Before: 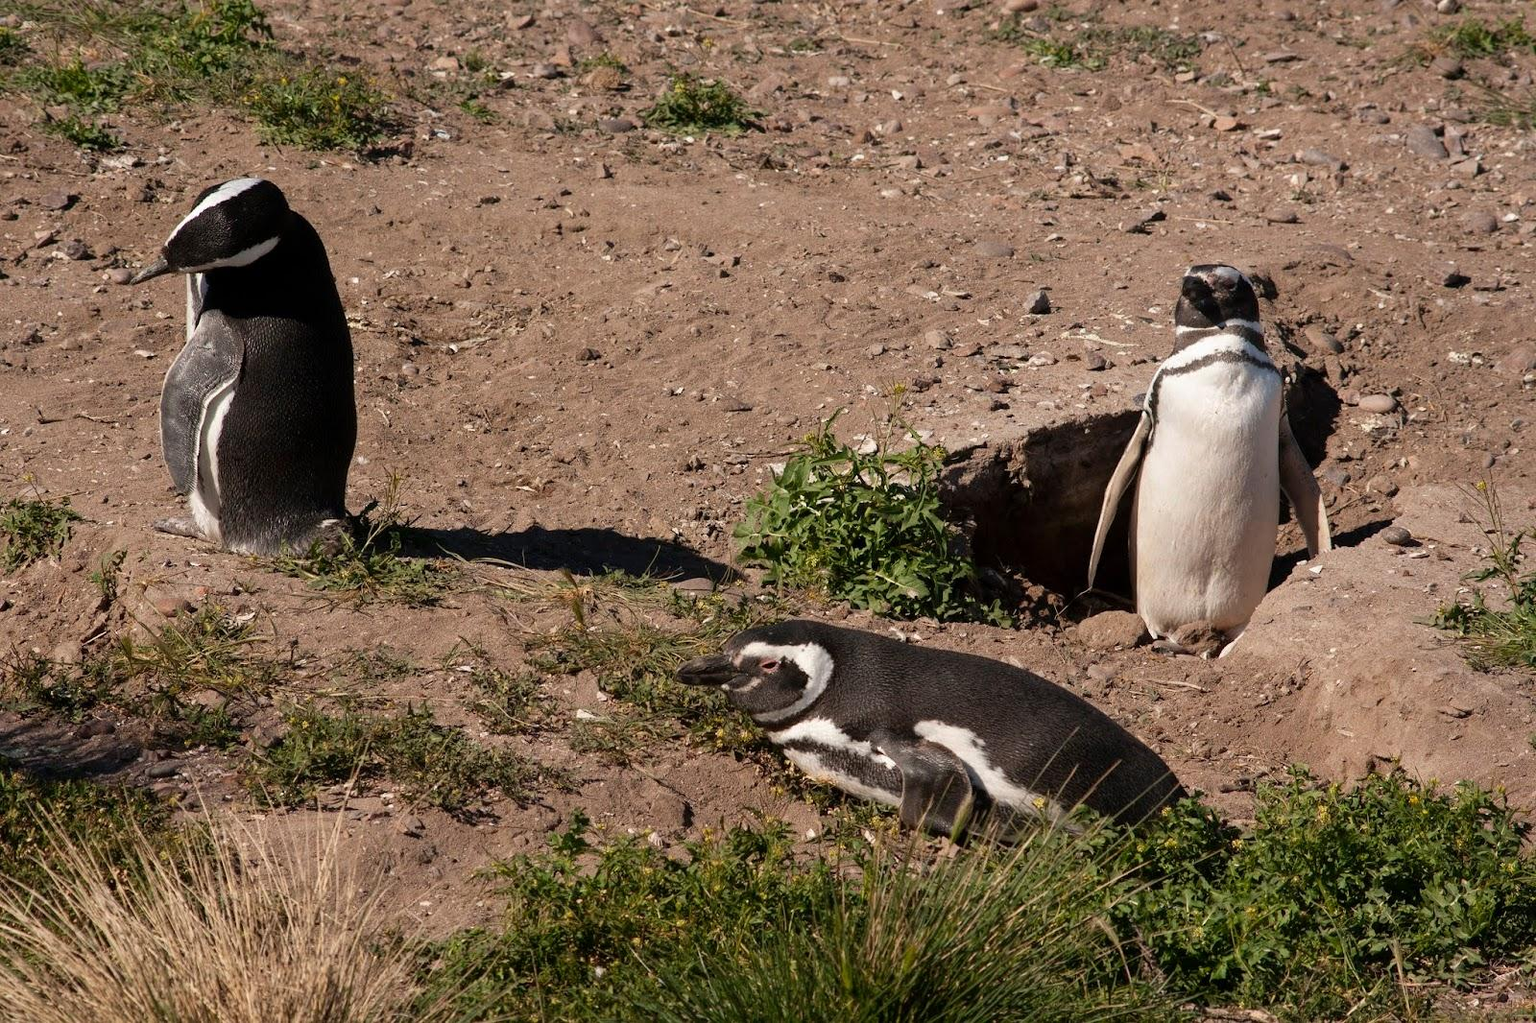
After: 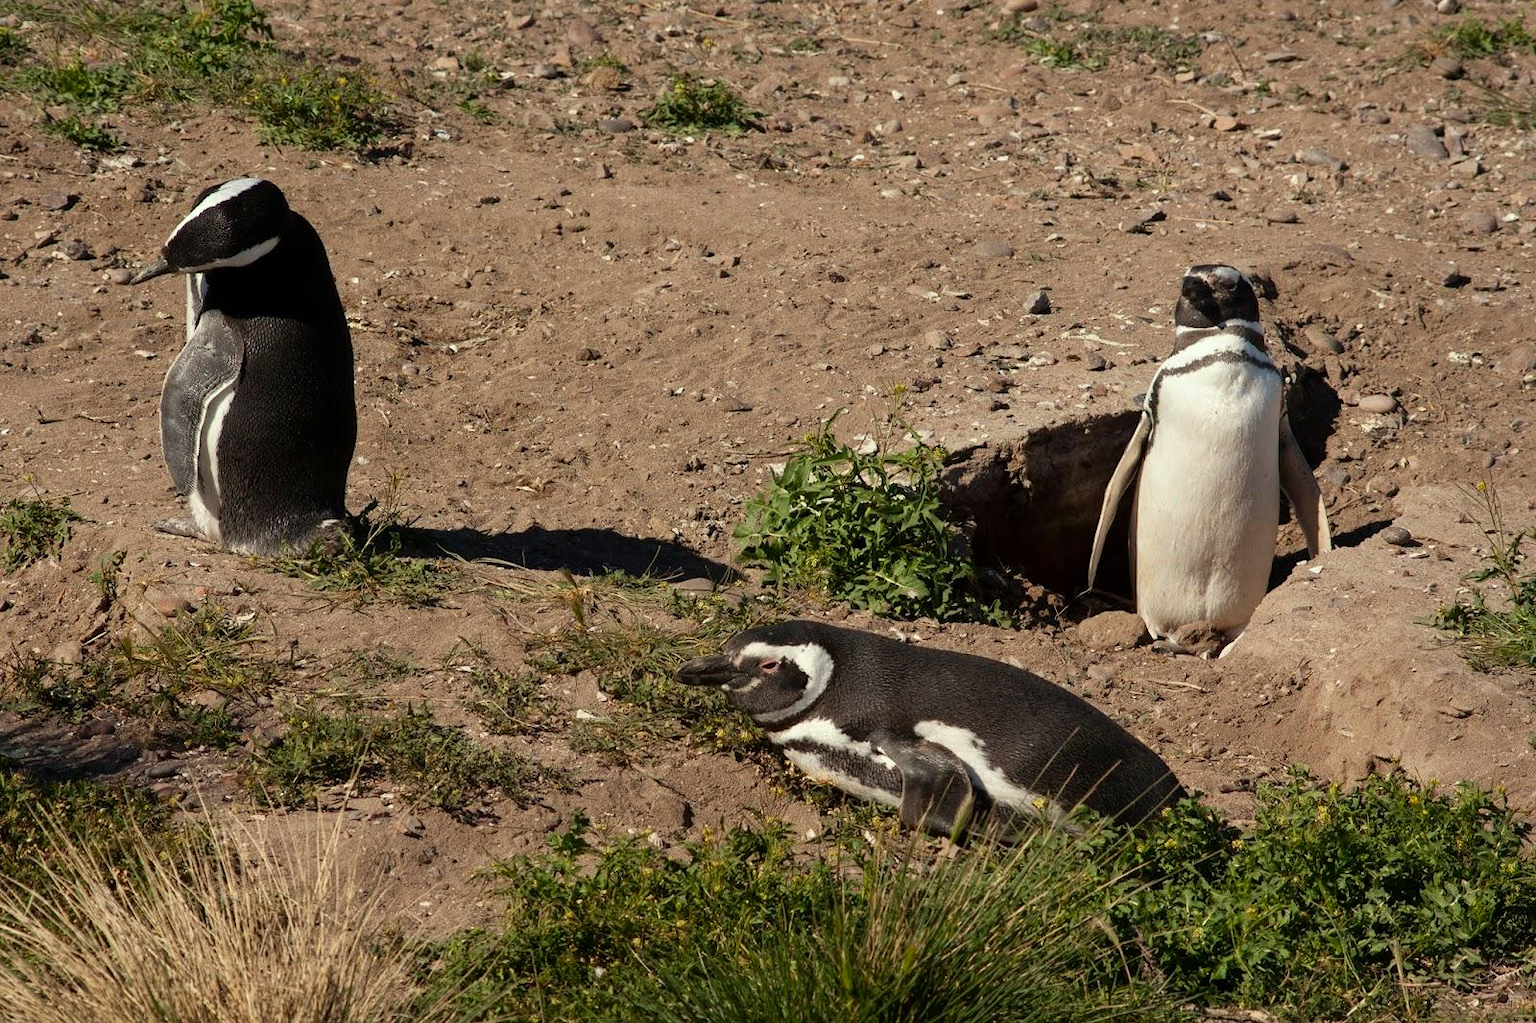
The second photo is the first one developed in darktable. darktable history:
color correction: highlights a* -4.6, highlights b* 5.06, saturation 0.962
contrast brightness saturation: contrast 0.044, saturation 0.07
